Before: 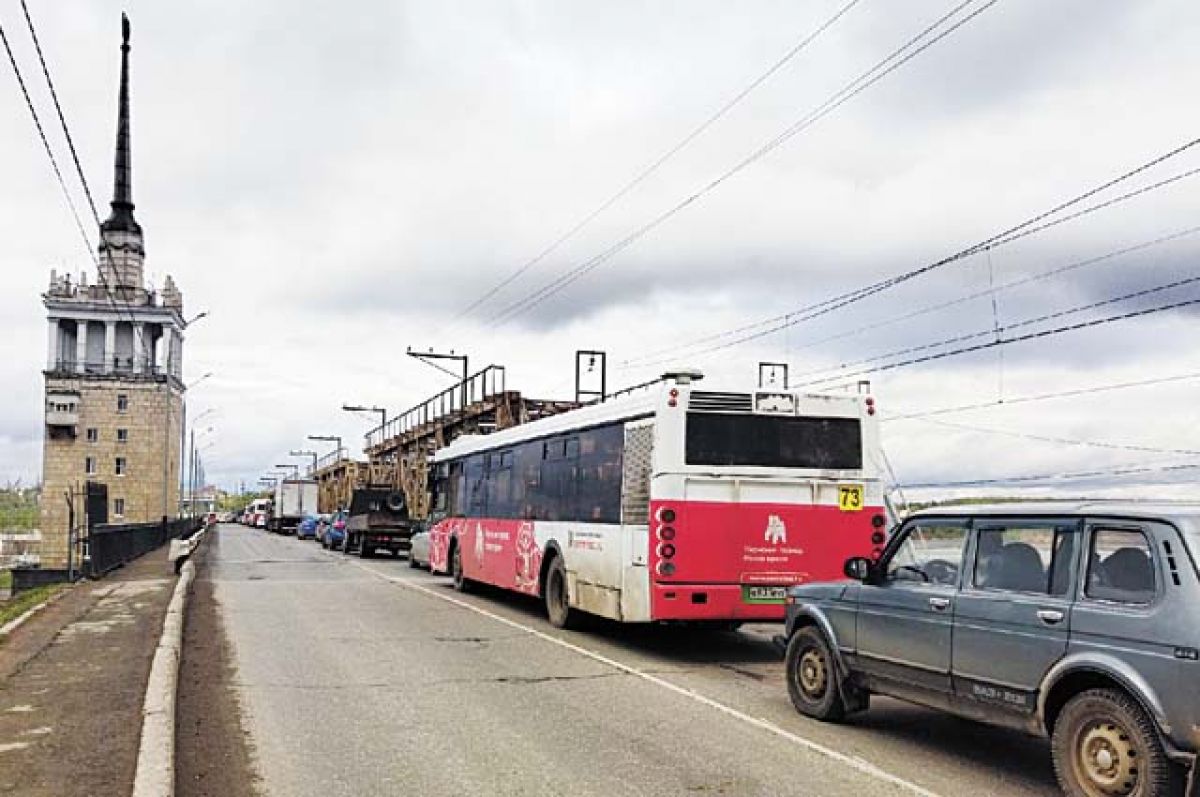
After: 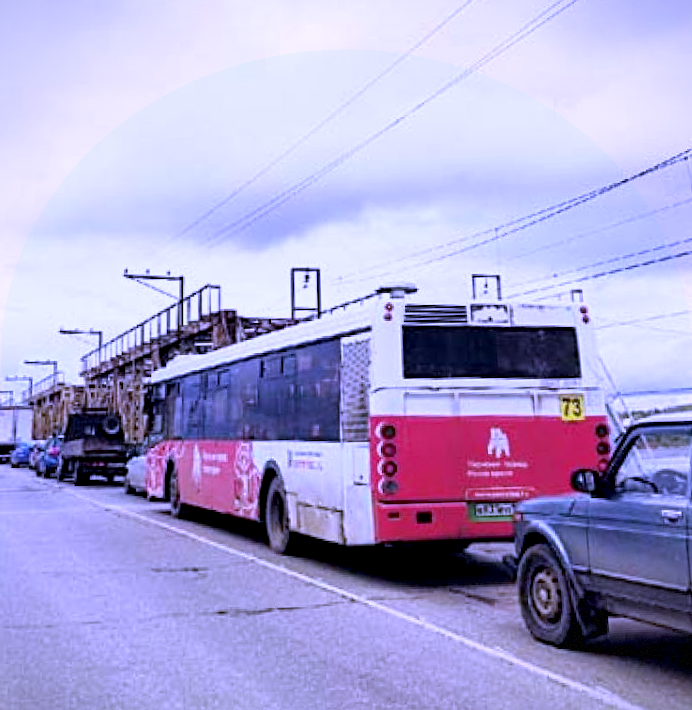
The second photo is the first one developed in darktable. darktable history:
rgb levels: preserve colors max RGB
white balance: red 0.98, blue 1.61
vignetting: fall-off start 97.28%, fall-off radius 79%, brightness -0.462, saturation -0.3, width/height ratio 1.114, dithering 8-bit output, unbound false
exposure: black level correction 0.009, exposure -0.159 EV, compensate highlight preservation false
crop and rotate: left 22.918%, top 5.629%, right 14.711%, bottom 2.247%
rotate and perspective: rotation -1.68°, lens shift (vertical) -0.146, crop left 0.049, crop right 0.912, crop top 0.032, crop bottom 0.96
tone equalizer: on, module defaults
